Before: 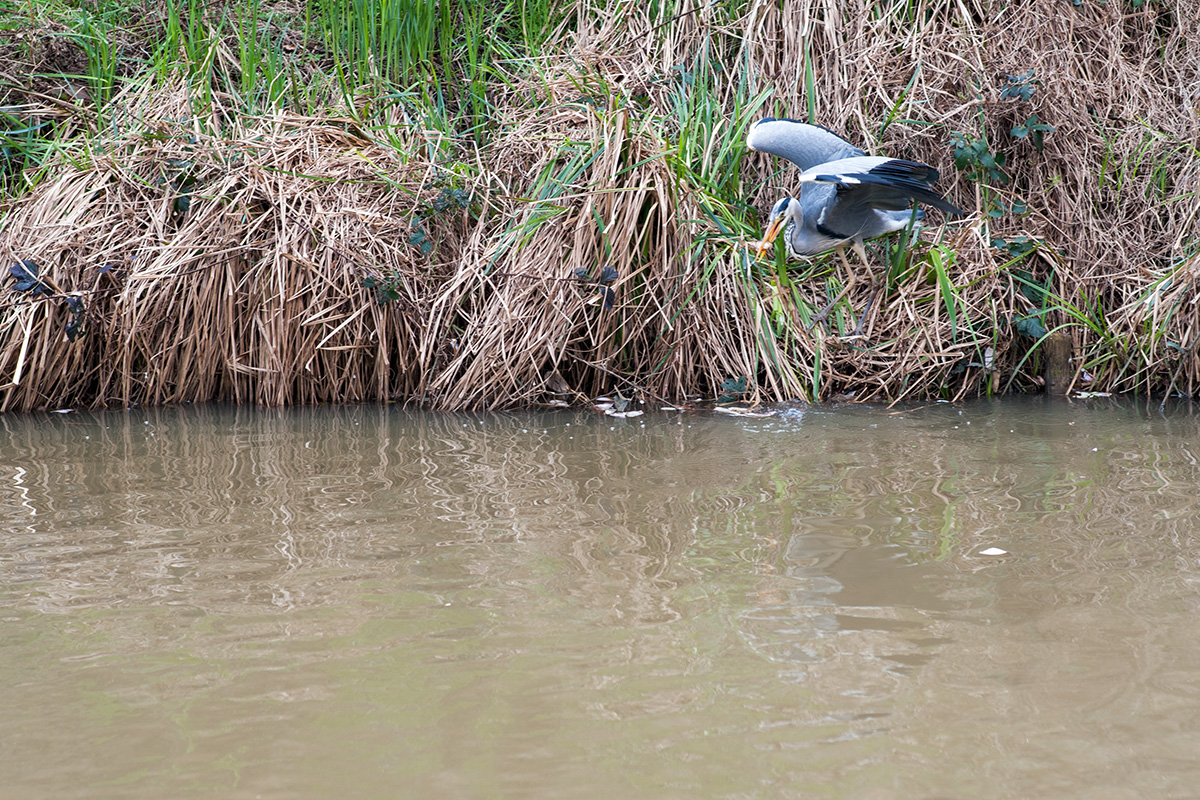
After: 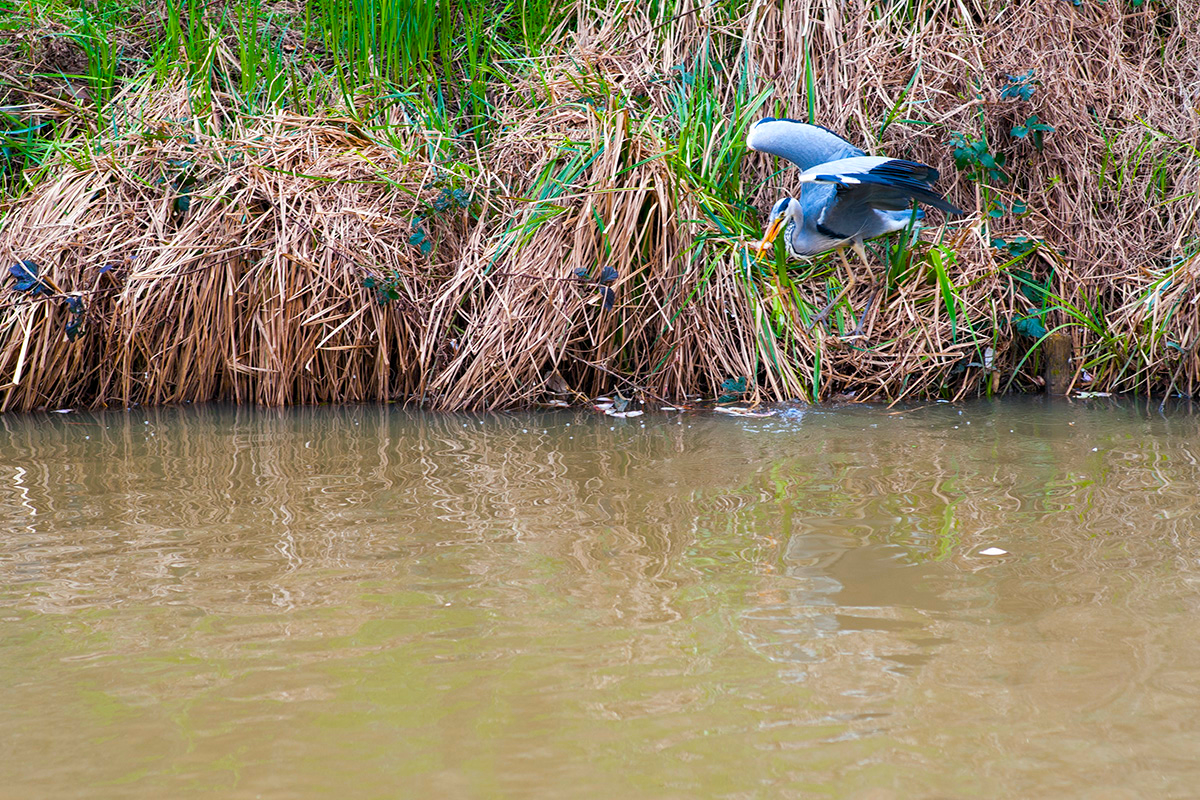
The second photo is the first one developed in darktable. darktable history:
color balance rgb: linear chroma grading › global chroma 25%, perceptual saturation grading › global saturation 50%
rgb levels: preserve colors max RGB
